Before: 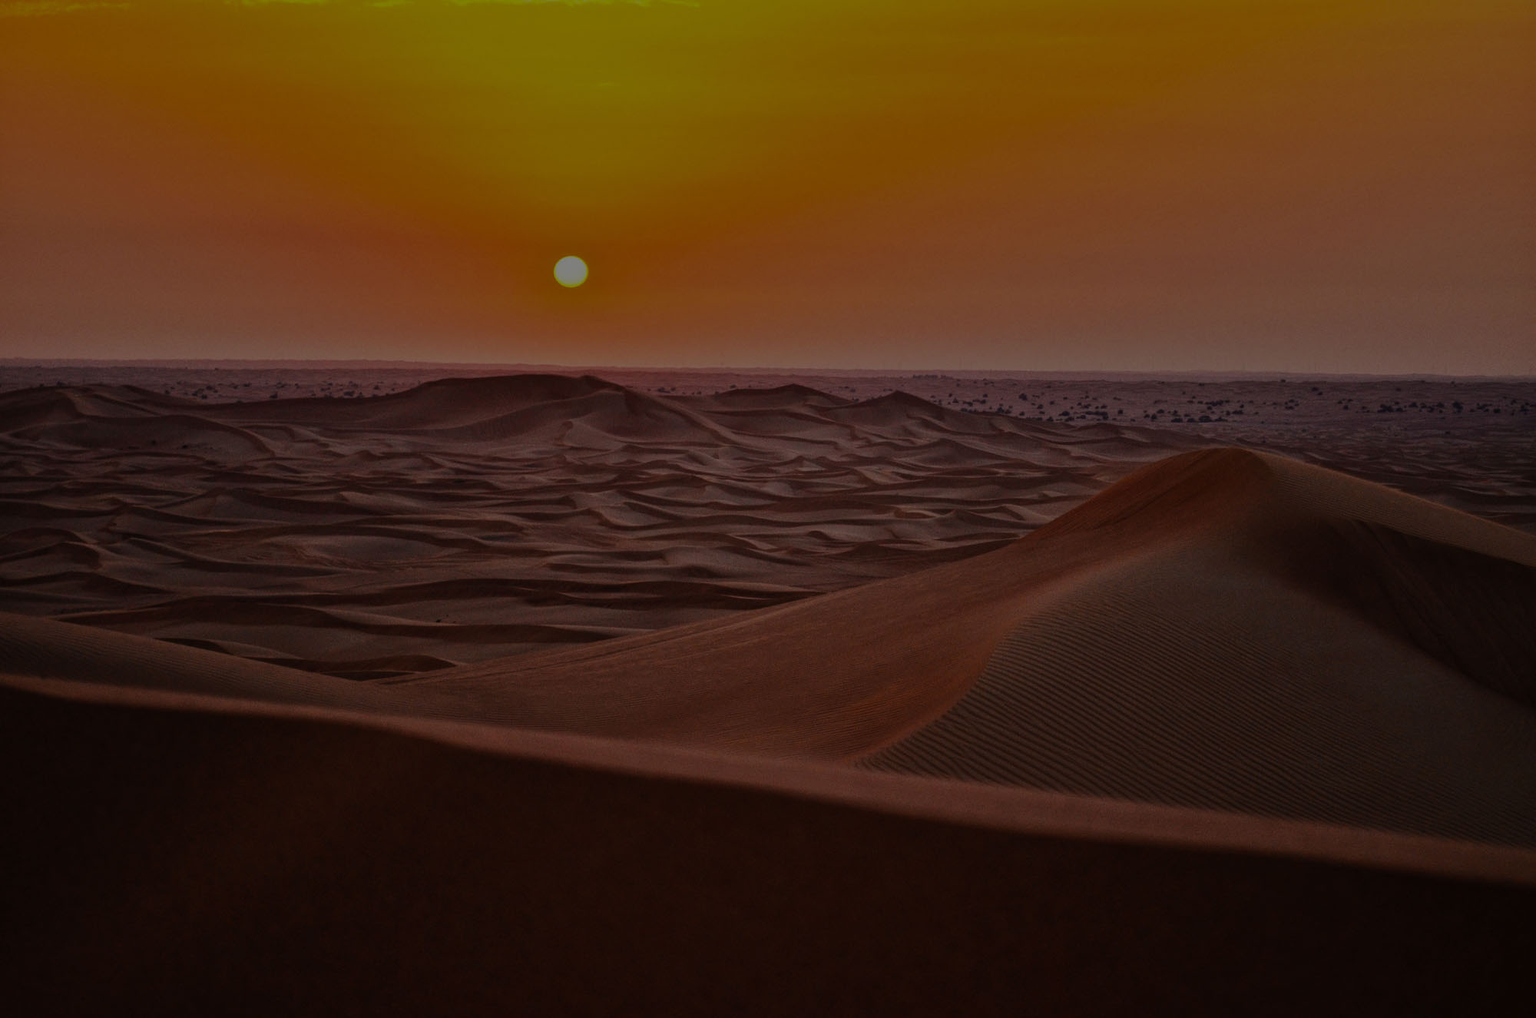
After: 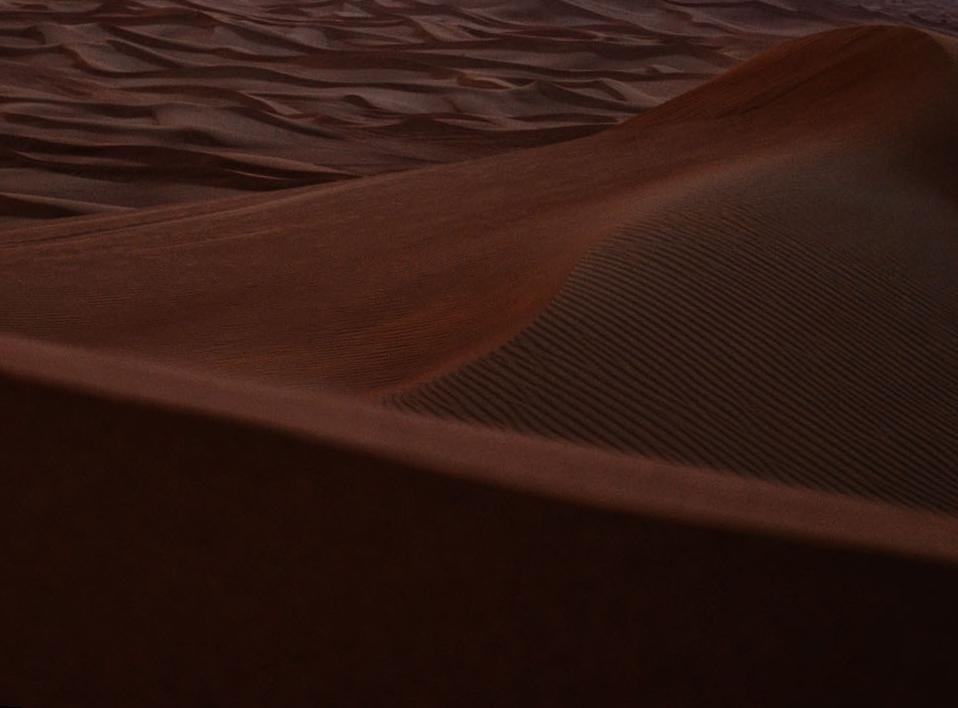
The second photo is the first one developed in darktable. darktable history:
crop: left 35.976%, top 45.819%, right 18.162%, bottom 5.807%
rotate and perspective: rotation 4.1°, automatic cropping off
